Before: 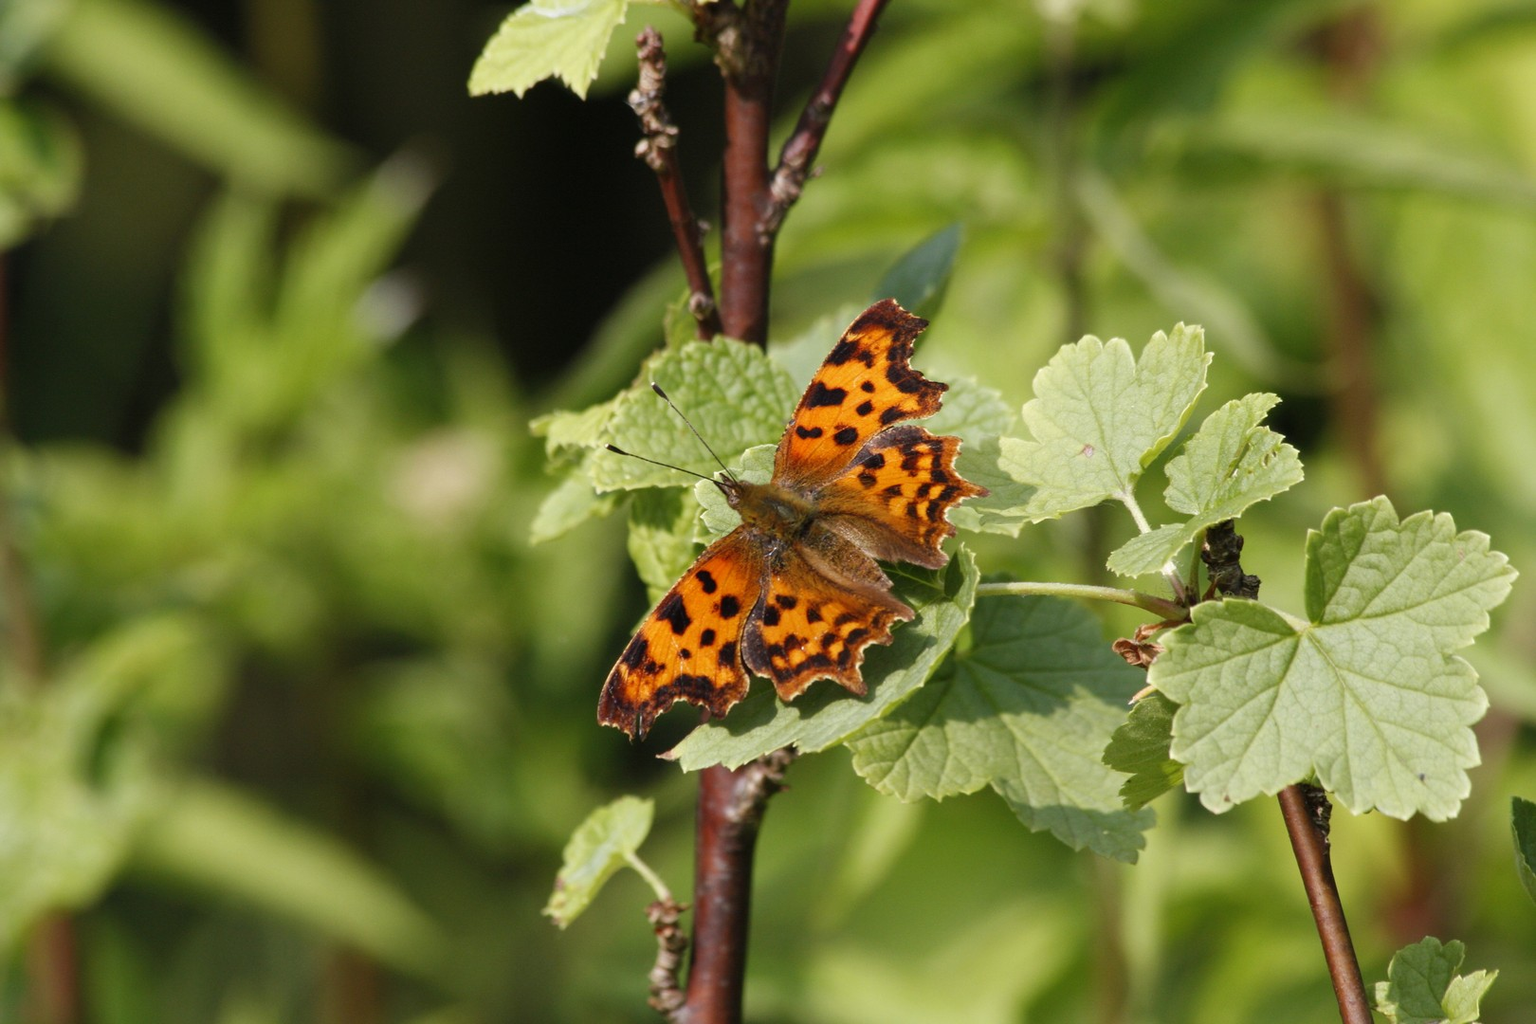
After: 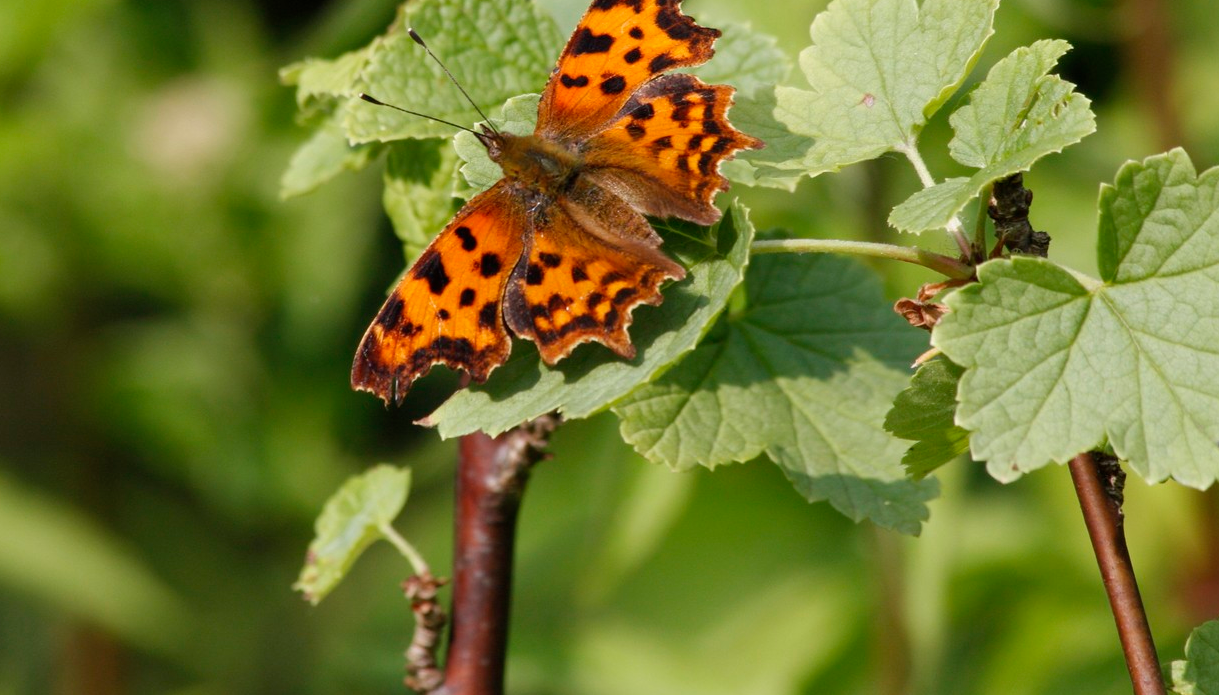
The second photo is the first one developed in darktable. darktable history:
crop and rotate: left 17.278%, top 34.756%, right 7.457%, bottom 0.835%
exposure: exposure -0.112 EV, compensate highlight preservation false
